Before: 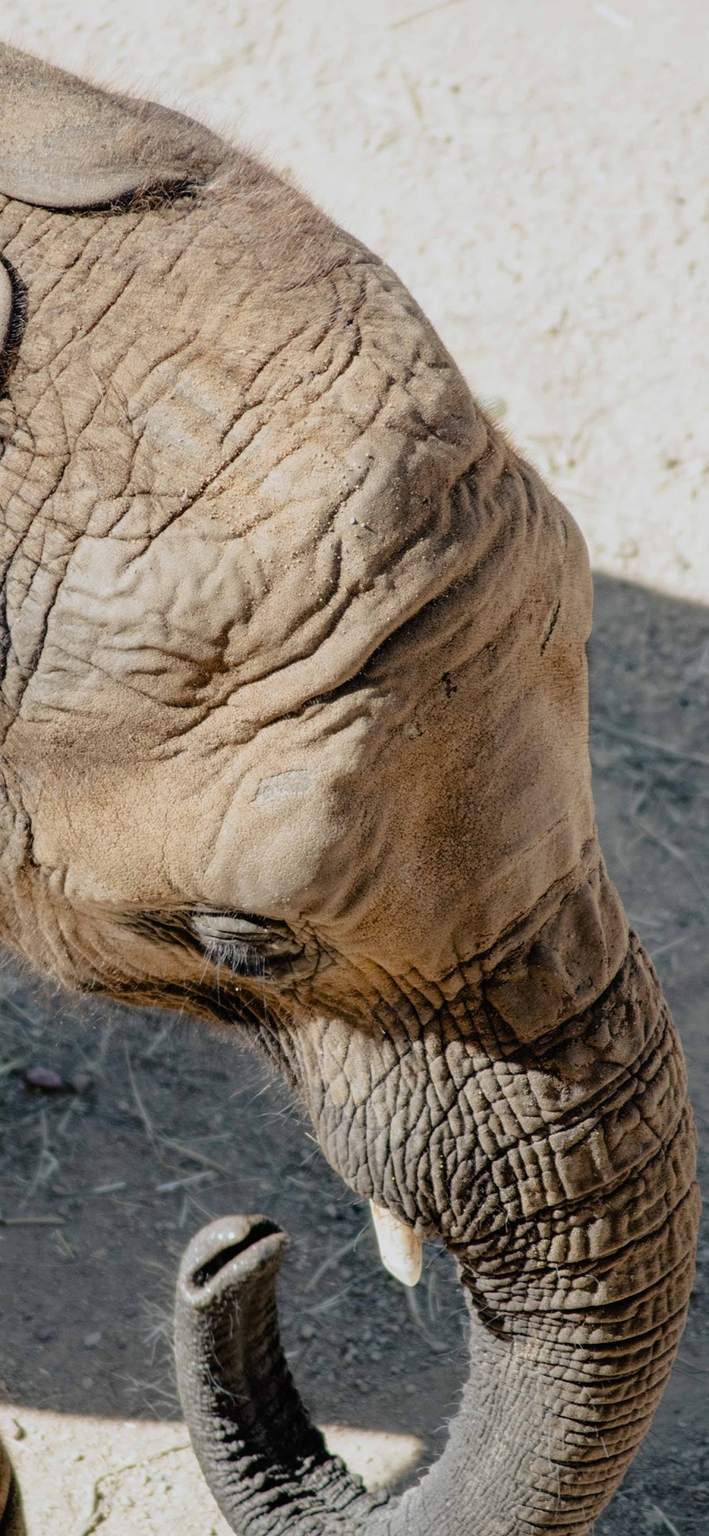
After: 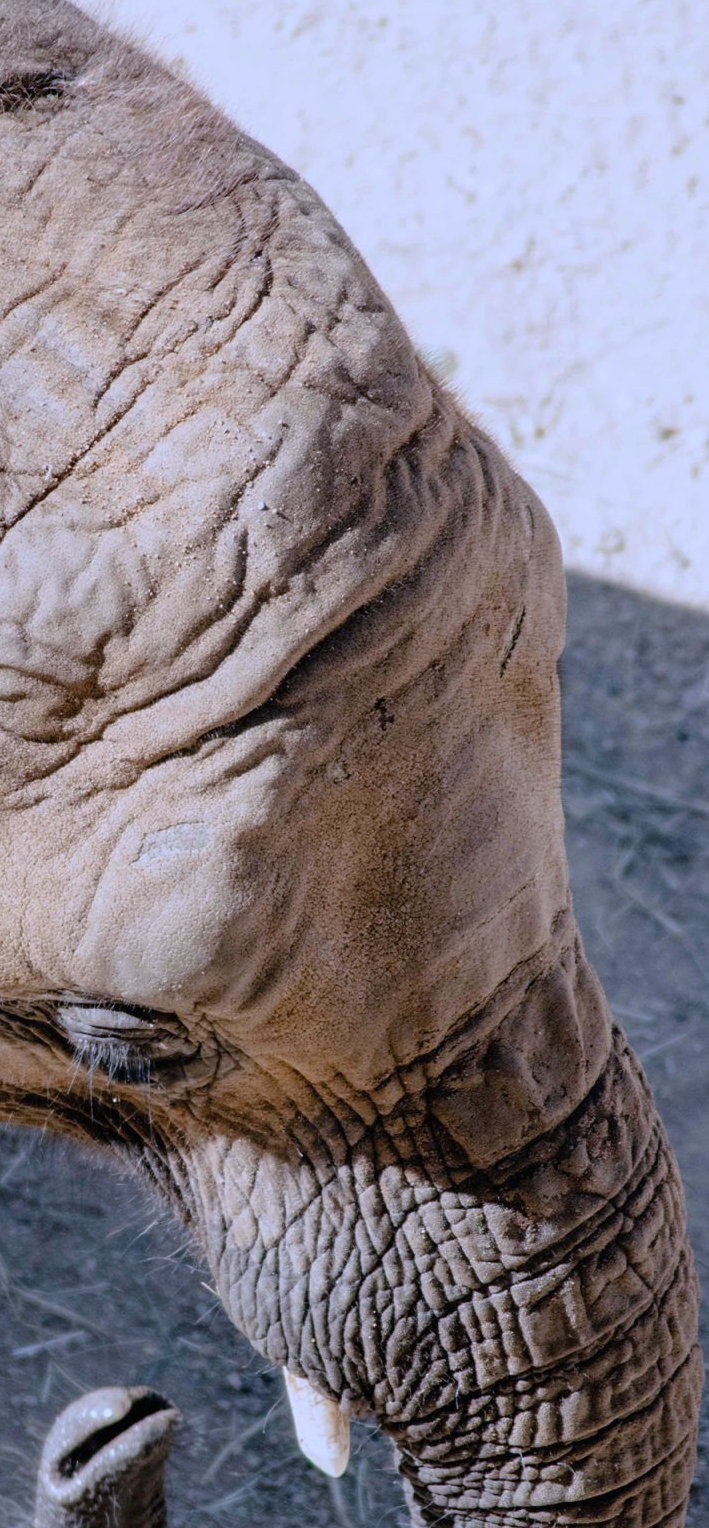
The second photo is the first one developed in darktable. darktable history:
color calibration: illuminant as shot in camera, x 0.377, y 0.393, temperature 4188.4 K, saturation algorithm version 1 (2020)
crop and rotate: left 20.765%, top 7.966%, right 0.434%, bottom 13.623%
